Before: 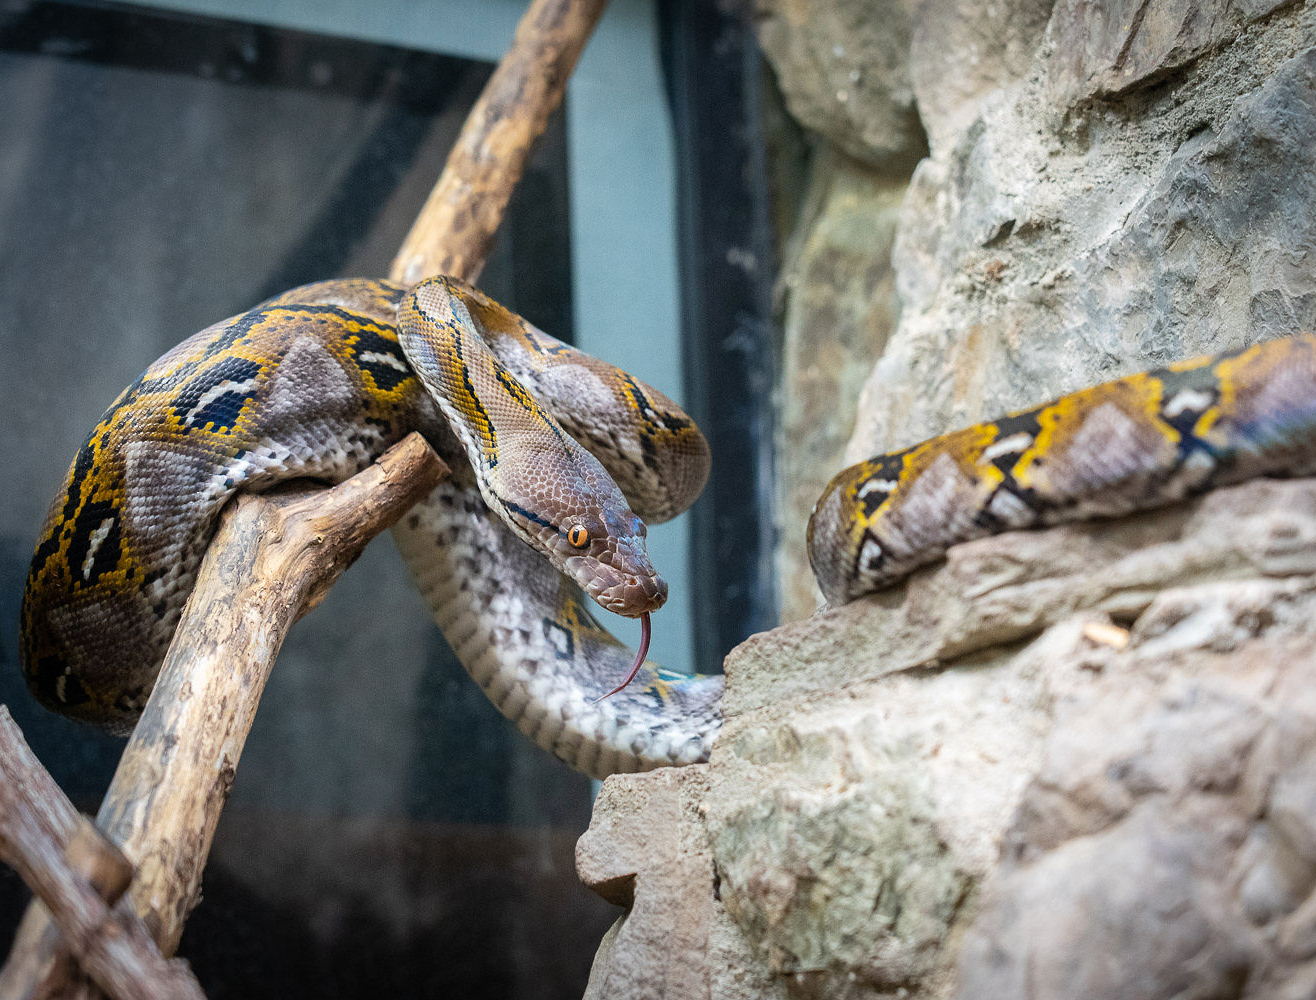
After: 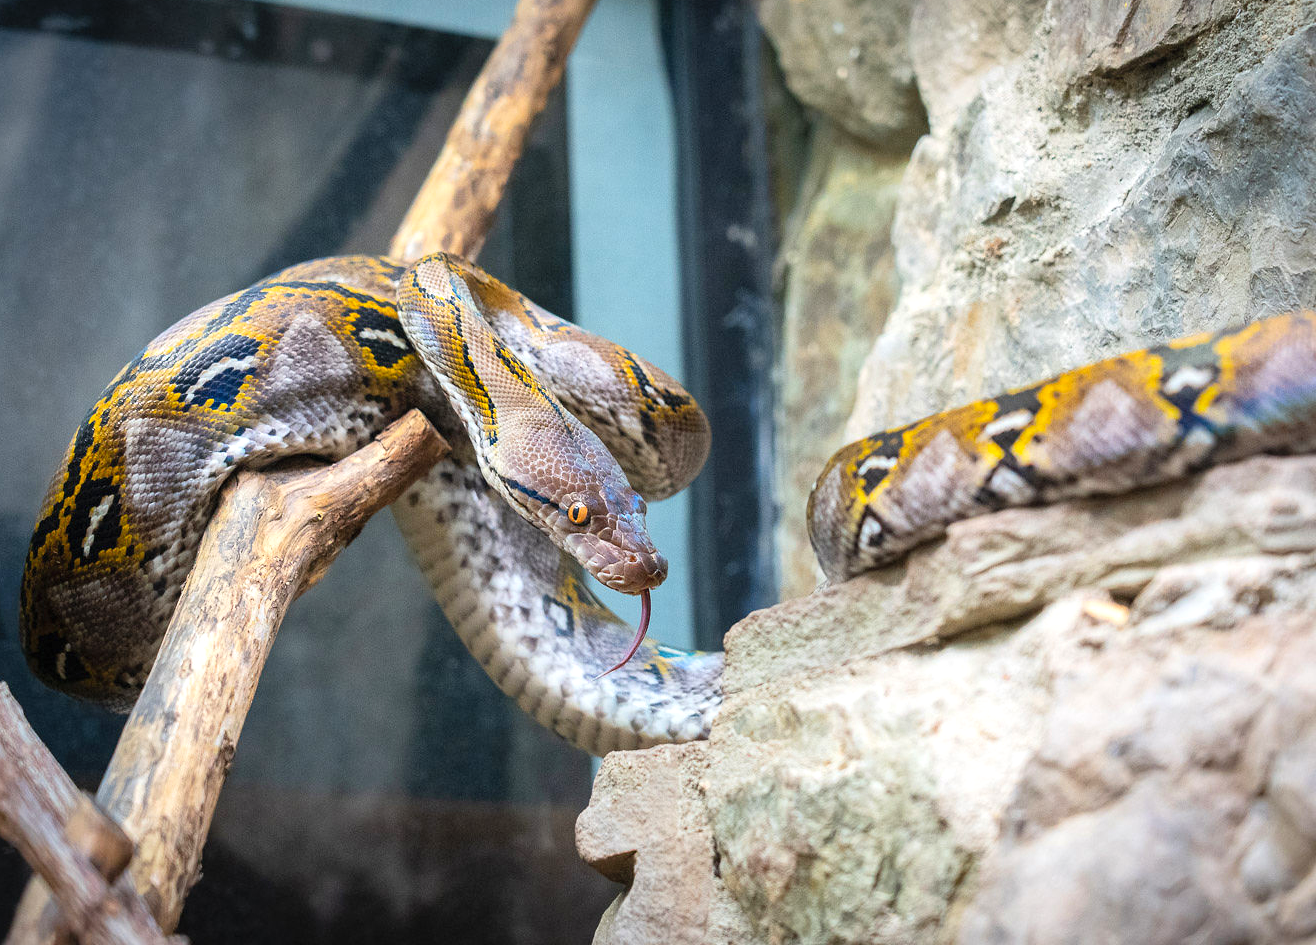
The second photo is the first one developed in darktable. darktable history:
exposure: black level correction 0, exposure 0.499 EV, compensate exposure bias true, compensate highlight preservation false
crop and rotate: top 2.334%, bottom 3.133%
contrast brightness saturation: contrast 0.073, brightness 0.082, saturation 0.185
